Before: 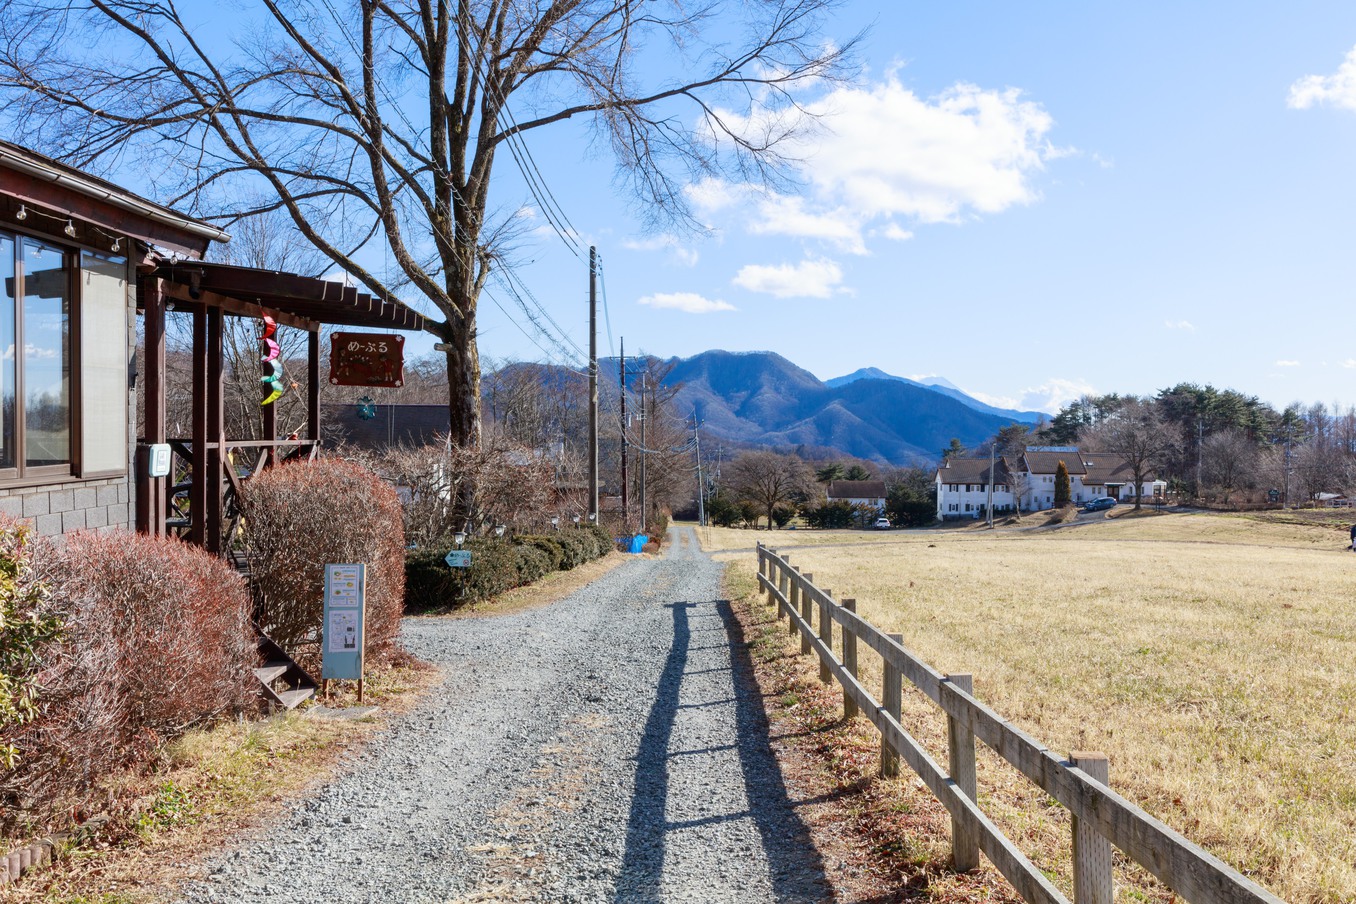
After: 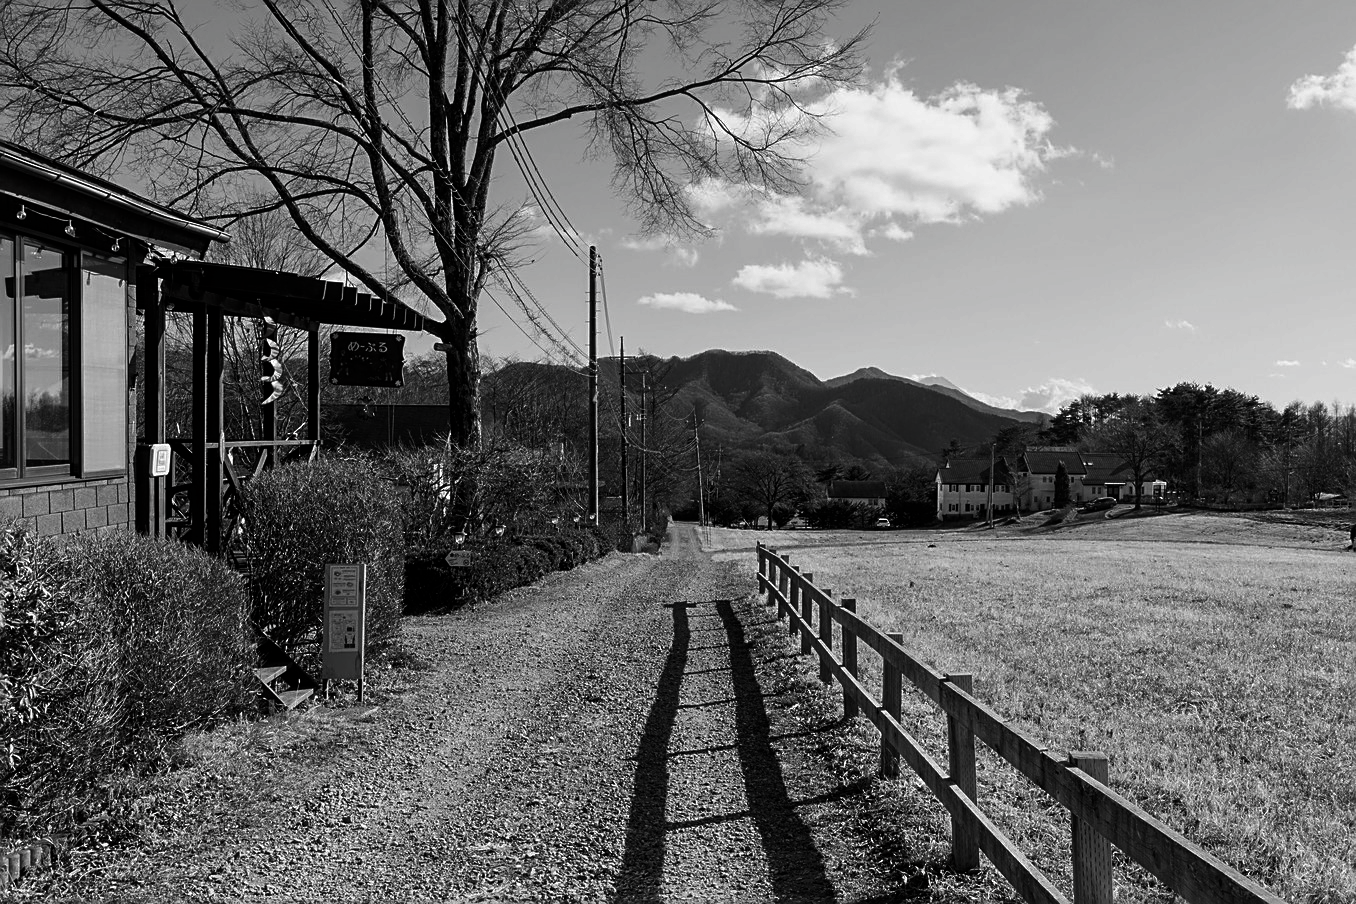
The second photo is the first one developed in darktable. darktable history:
sharpen: on, module defaults
contrast brightness saturation: contrast -0.039, brightness -0.583, saturation -0.991
